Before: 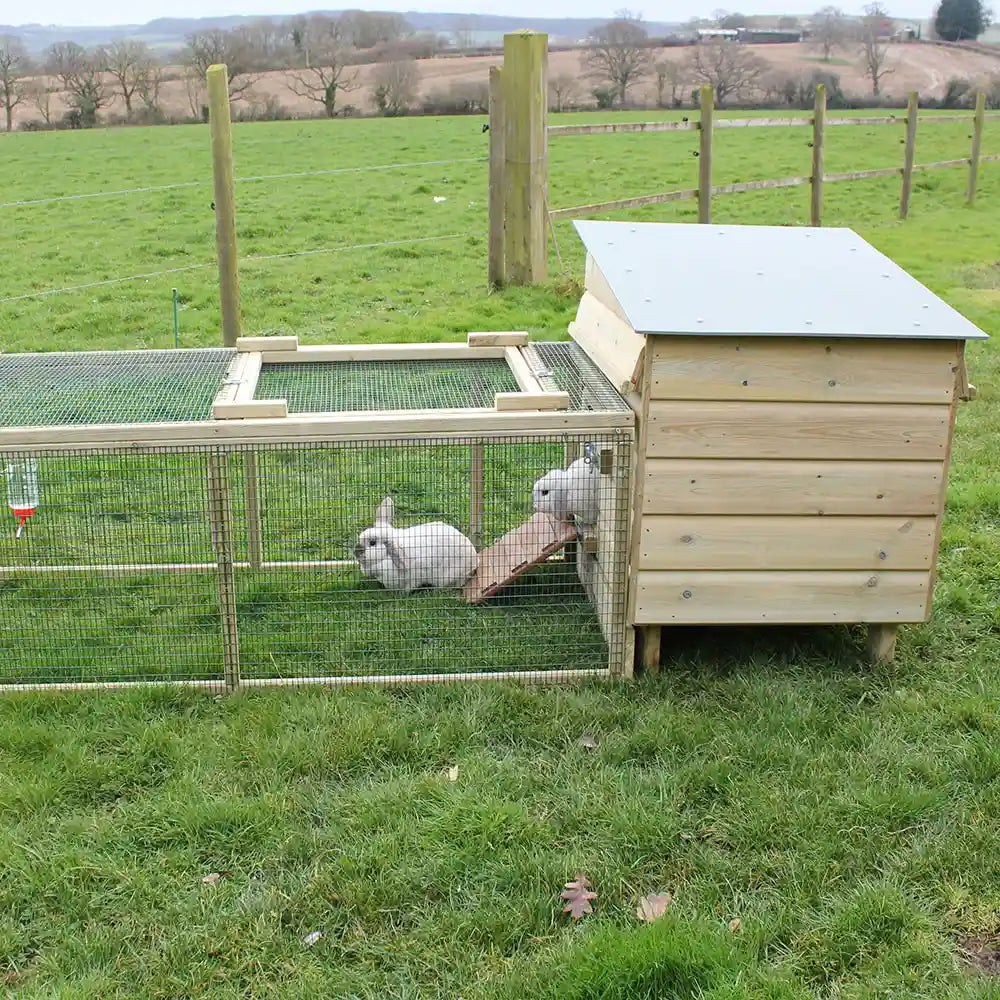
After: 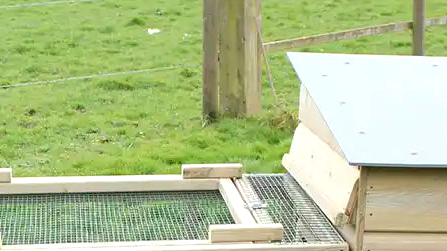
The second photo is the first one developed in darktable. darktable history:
crop: left 28.64%, top 16.832%, right 26.637%, bottom 58.055%
exposure: exposure 0.2 EV, compensate highlight preservation false
